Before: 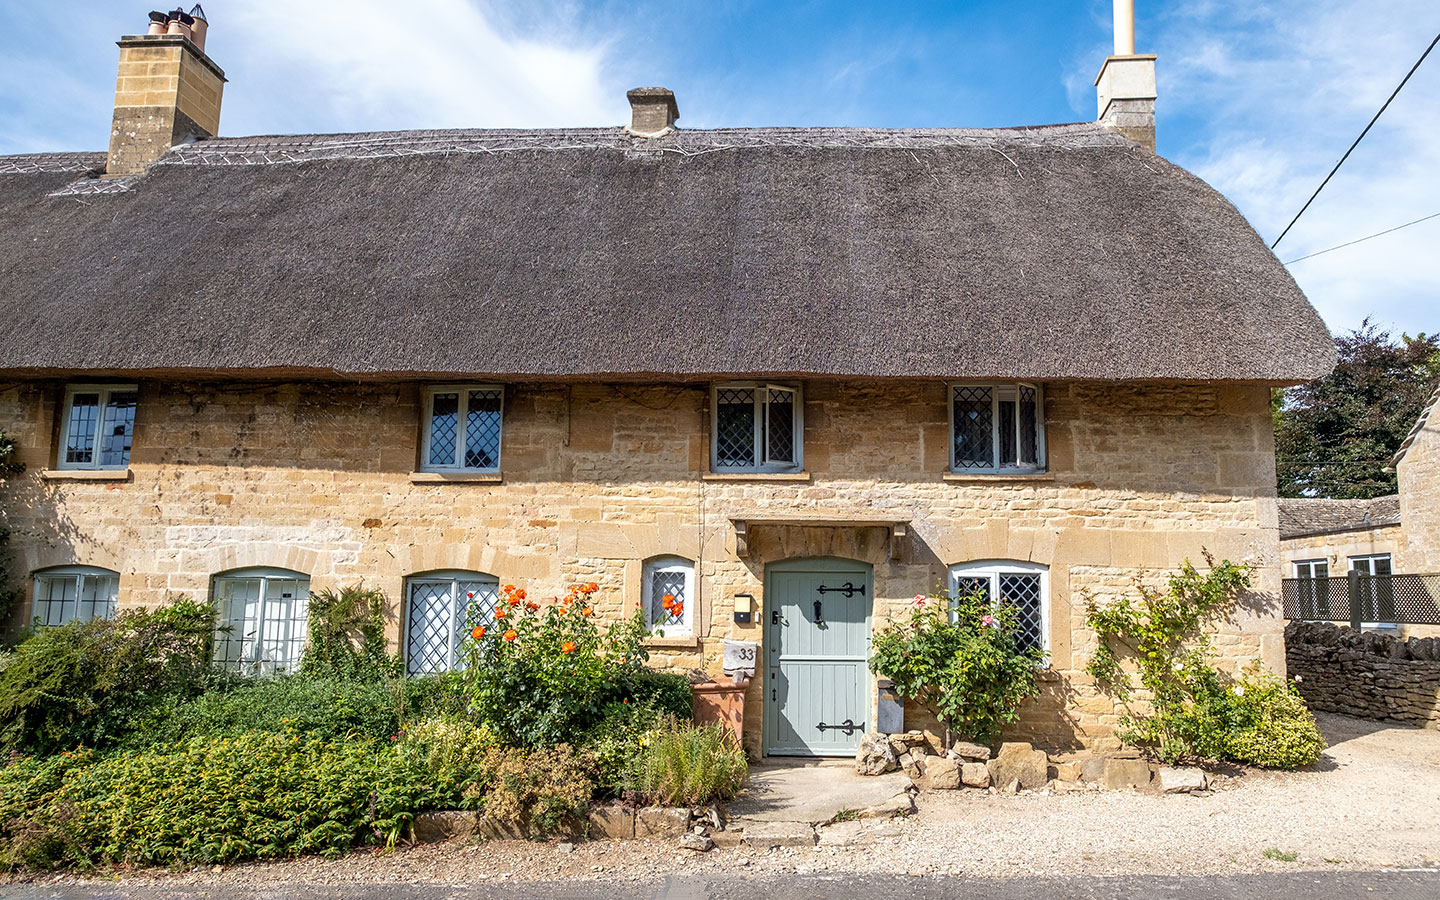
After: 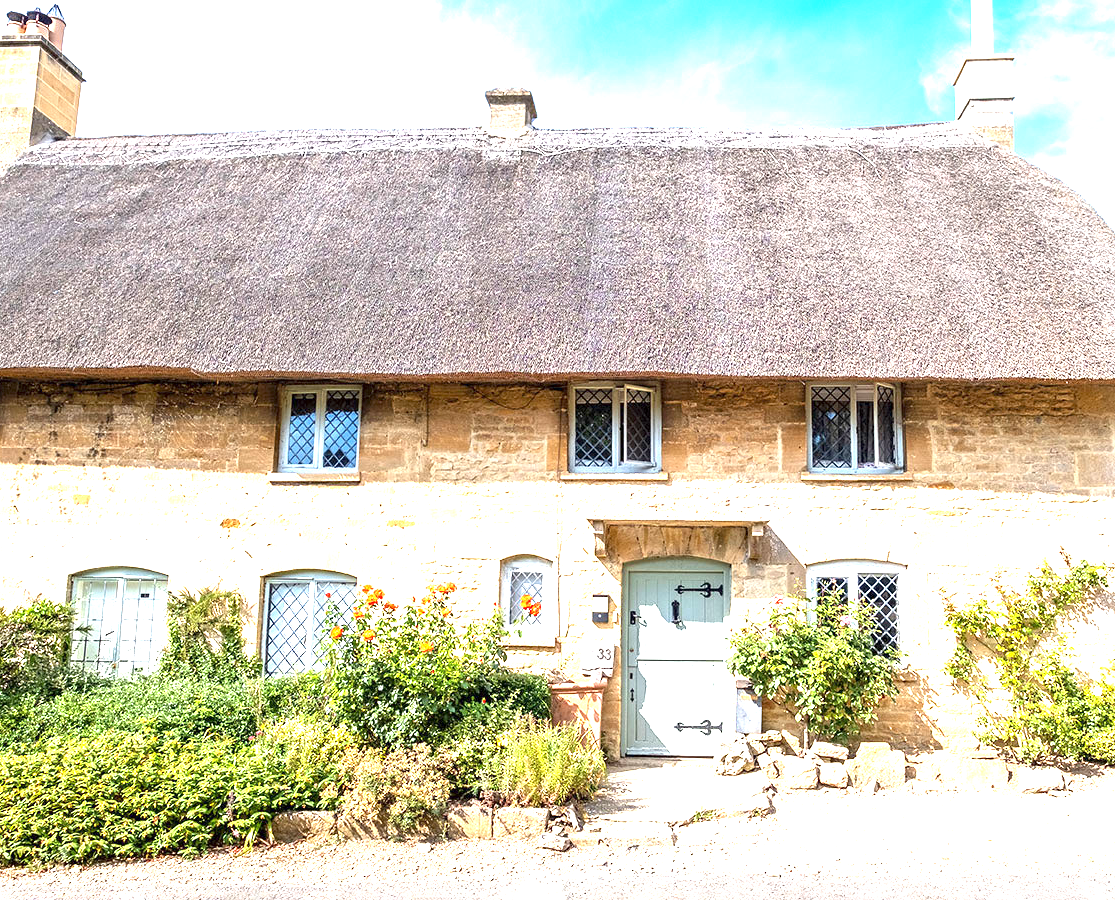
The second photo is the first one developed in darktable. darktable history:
crop: left 9.88%, right 12.664%
exposure: exposure 2 EV, compensate highlight preservation false
